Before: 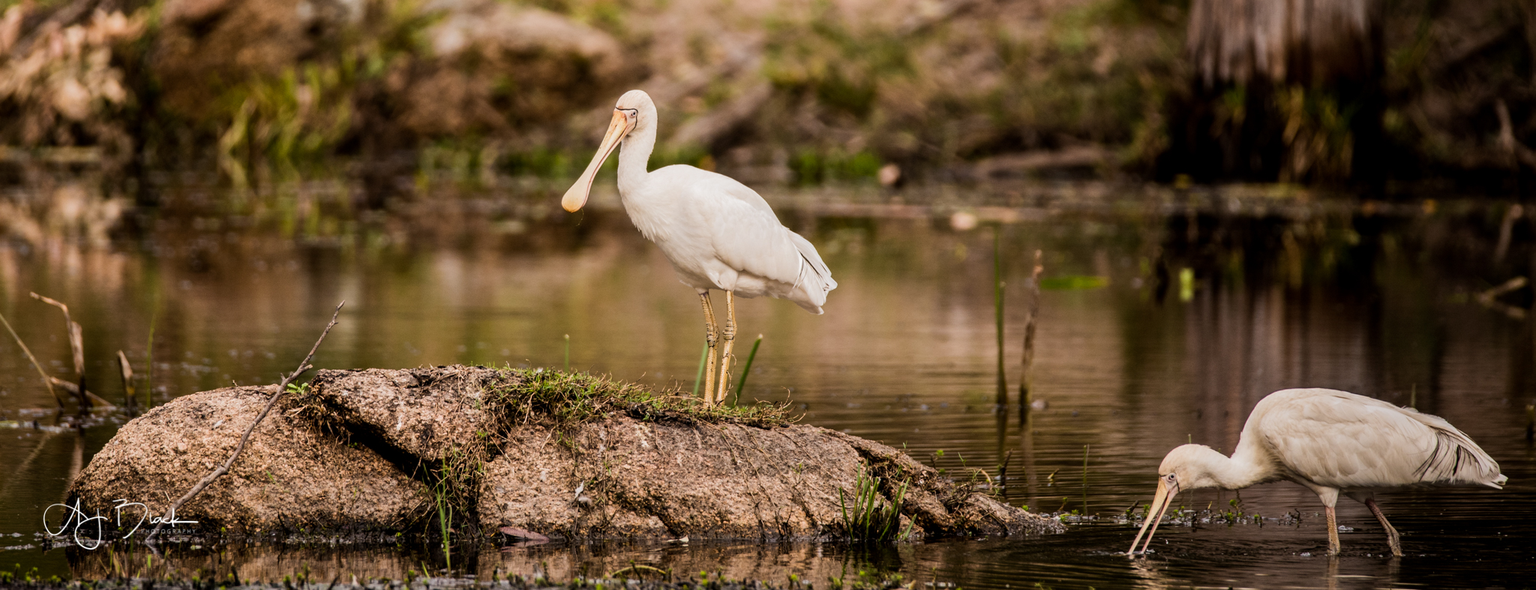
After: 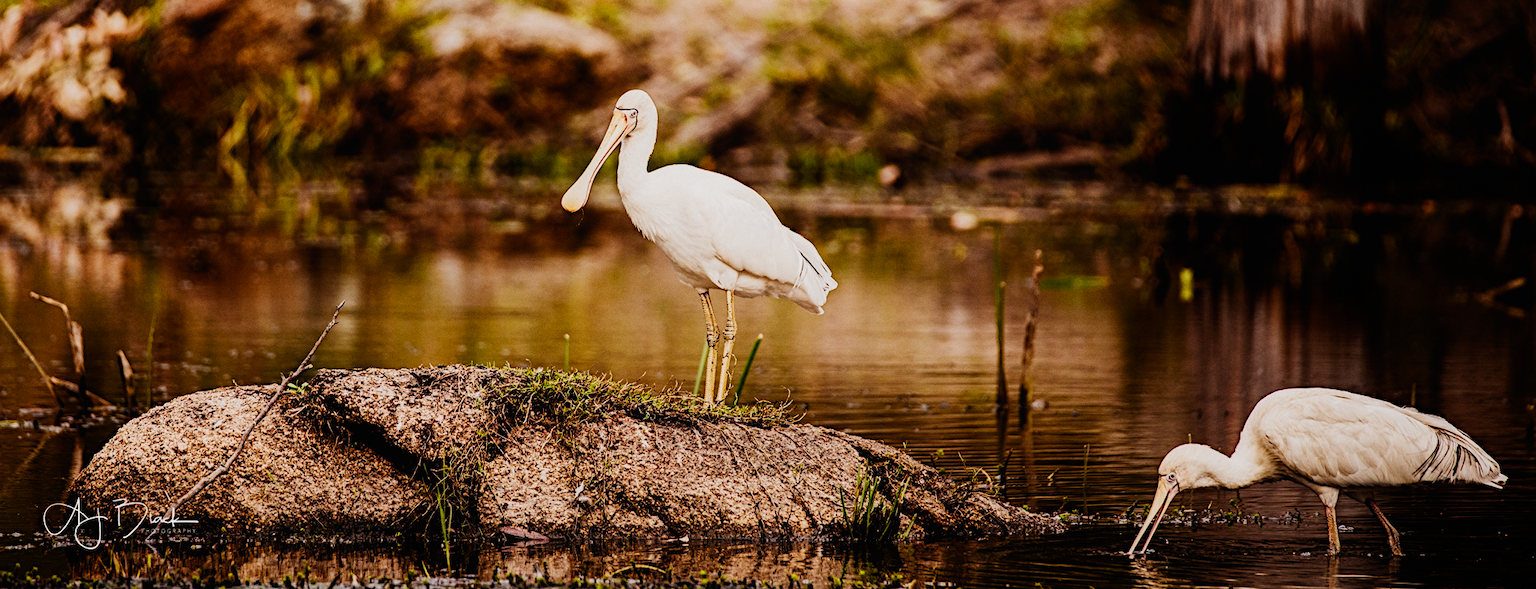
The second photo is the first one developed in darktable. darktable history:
contrast equalizer: y [[0.5, 0.486, 0.447, 0.446, 0.489, 0.5], [0.5 ×6], [0.5 ×6], [0 ×6], [0 ×6]]
color equalizer: saturation › orange 1.03, saturation › green 0.92, saturation › blue 1.05, hue › yellow -4.8, hue › green 2.4, brightness › red 0.96, brightness › orange 1.04, brightness › yellow 1.04, brightness › green 0.9, brightness › cyan 0.953, brightness › blue 0.92, brightness › lavender 0.98, brightness › magenta 0.98 | blend: blend mode normal, opacity 100%; mask: uniform (no mask)
diffuse or sharpen "_builtin_sharpen demosaicing | AA filter": edge sensitivity 1, 1st order anisotropy 100%, 2nd order anisotropy 100%, 3rd order anisotropy 100%, 4th order anisotropy 100%, 1st order speed -25%, 2nd order speed -25%, 3rd order speed -25%, 4th order speed -25%
diffuse or sharpen "_builtin_local contrast | fast": radius span 512, edge sensitivity 0.01, edge threshold 0.05, 3rd order anisotropy 500%, 3rd order speed -50%, central radius 512
diffuse or sharpen "_builtin_lens deblur | medium": iterations 16, radius span 10, edge sensitivity 3, edge threshold 1, 1st order anisotropy 100%, 3rd order anisotropy 100%, 1st order speed -25%, 2nd order speed 12.5%, 3rd order speed -50%, 4th order speed 25%
diffuse or sharpen "bloom 20%": radius span 32, 1st order speed 50%, 2nd order speed 50%, 3rd order speed 50%, 4th order speed 50% | blend: blend mode normal, opacity 20%; mask: uniform (no mask)
grain "film": coarseness 0.09 ISO, strength 10%
rgb primaries "creative|lucid": red purity 1.05, green hue 0.035, green purity 1.05, blue hue -0.052, blue purity 1.1
sigmoid: contrast 1.7, skew -0.2, preserve hue 0%, red attenuation 0.1, red rotation 0.035, green attenuation 0.1, green rotation -0.017, blue attenuation 0.15, blue rotation -0.052, base primaries Rec2020
color balance rgb "creative|lucid": shadows lift › chroma 1%, shadows lift › hue 28.8°, power › hue 60°, highlights gain › chroma 1%, highlights gain › hue 60°, global offset › luminance 0.25%, perceptual saturation grading › highlights -20%, perceptual saturation grading › shadows 20%, perceptual brilliance grading › highlights 10%, perceptual brilliance grading › shadows -5%, global vibrance 19.67%
